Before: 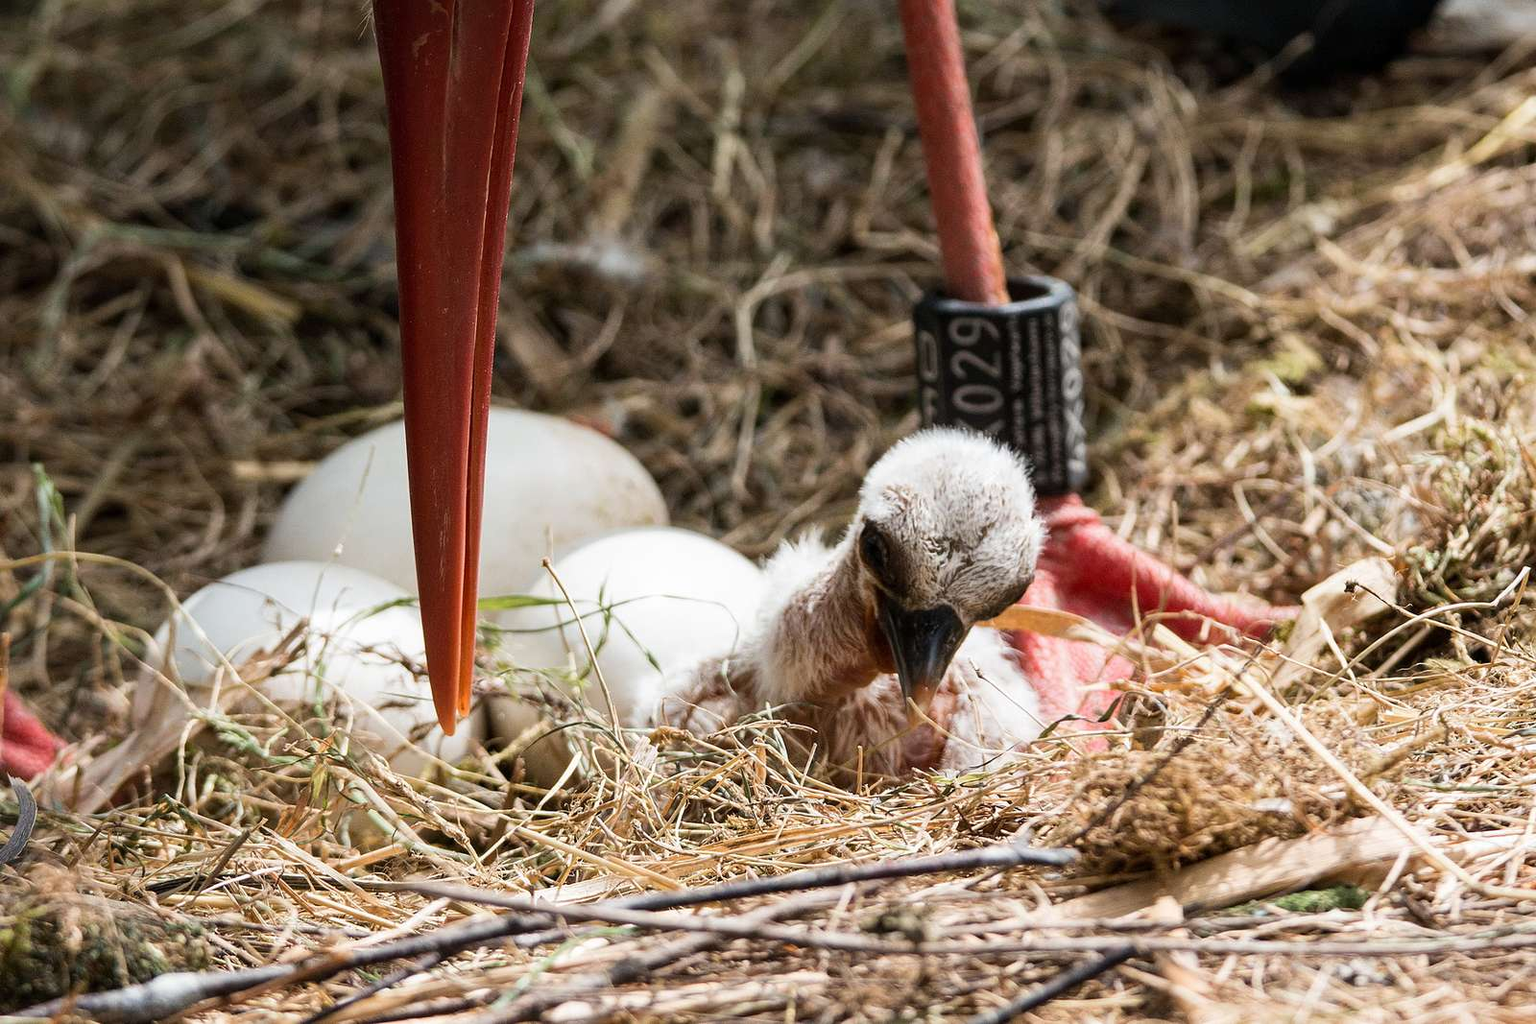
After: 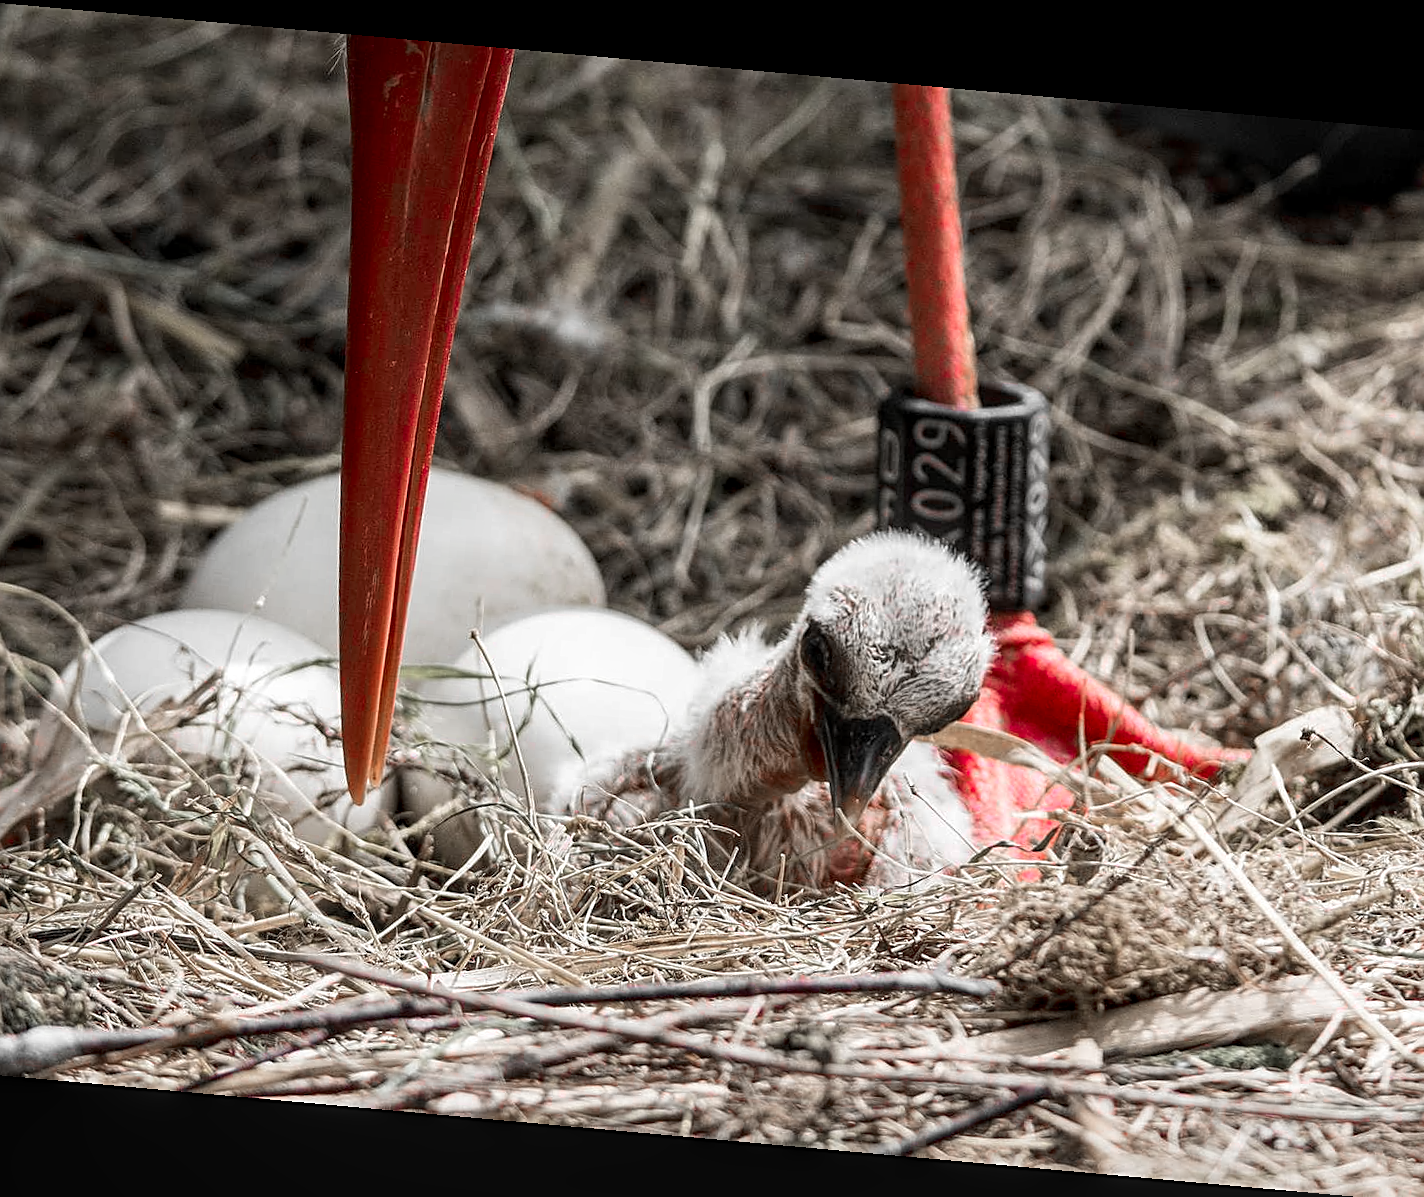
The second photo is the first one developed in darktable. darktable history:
color zones: curves: ch1 [(0, 0.831) (0.08, 0.771) (0.157, 0.268) (0.241, 0.207) (0.562, -0.005) (0.714, -0.013) (0.876, 0.01) (1, 0.831)]
rotate and perspective: rotation 5.12°, automatic cropping off
crop: left 8.026%, right 7.374%
sharpen: on, module defaults
local contrast: on, module defaults
